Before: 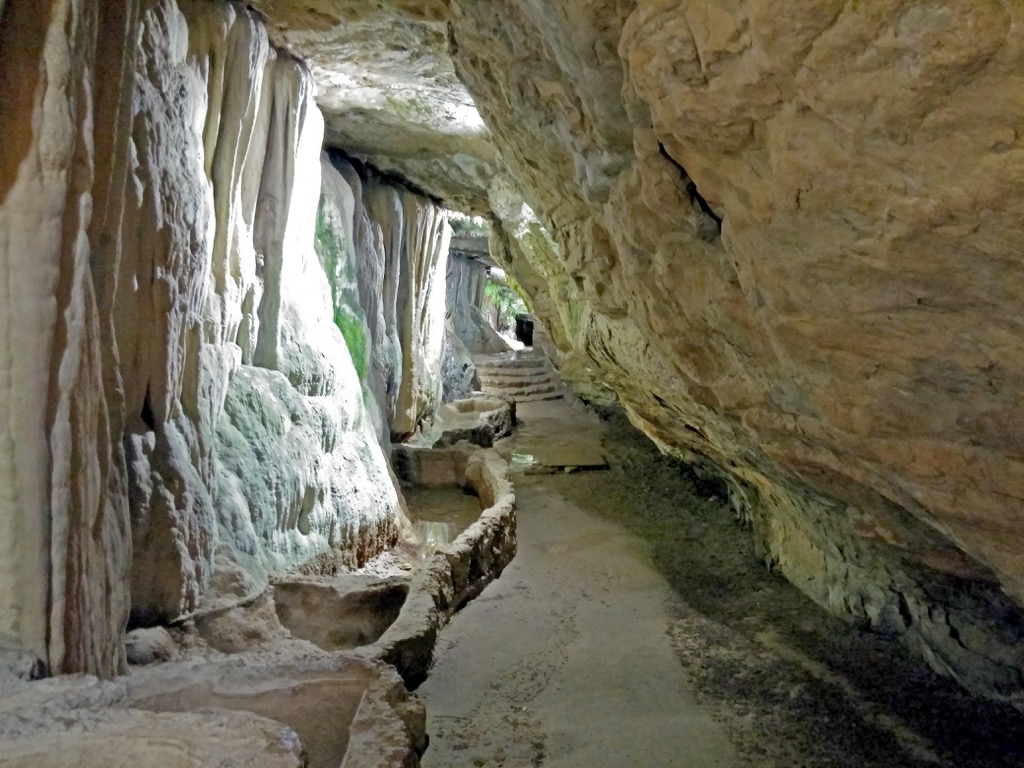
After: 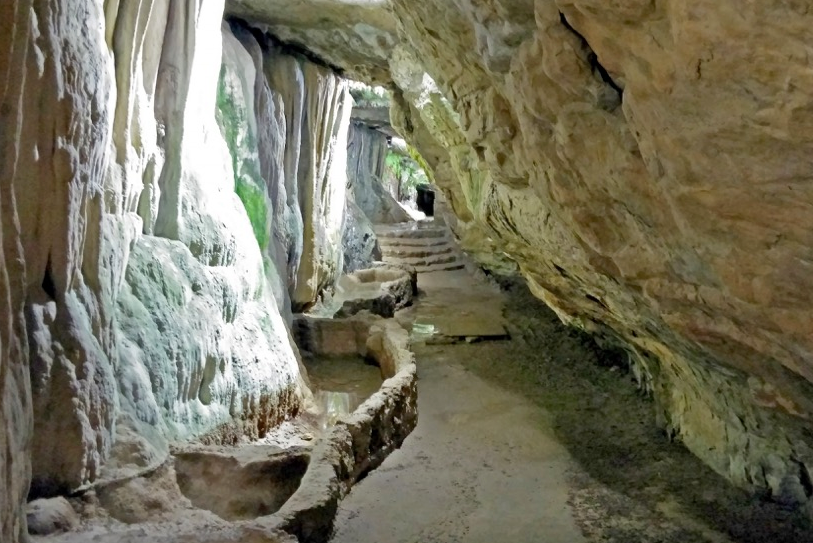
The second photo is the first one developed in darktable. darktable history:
crop: left 9.712%, top 16.928%, right 10.845%, bottom 12.332%
contrast brightness saturation: contrast 0.1, brightness 0.03, saturation 0.09
